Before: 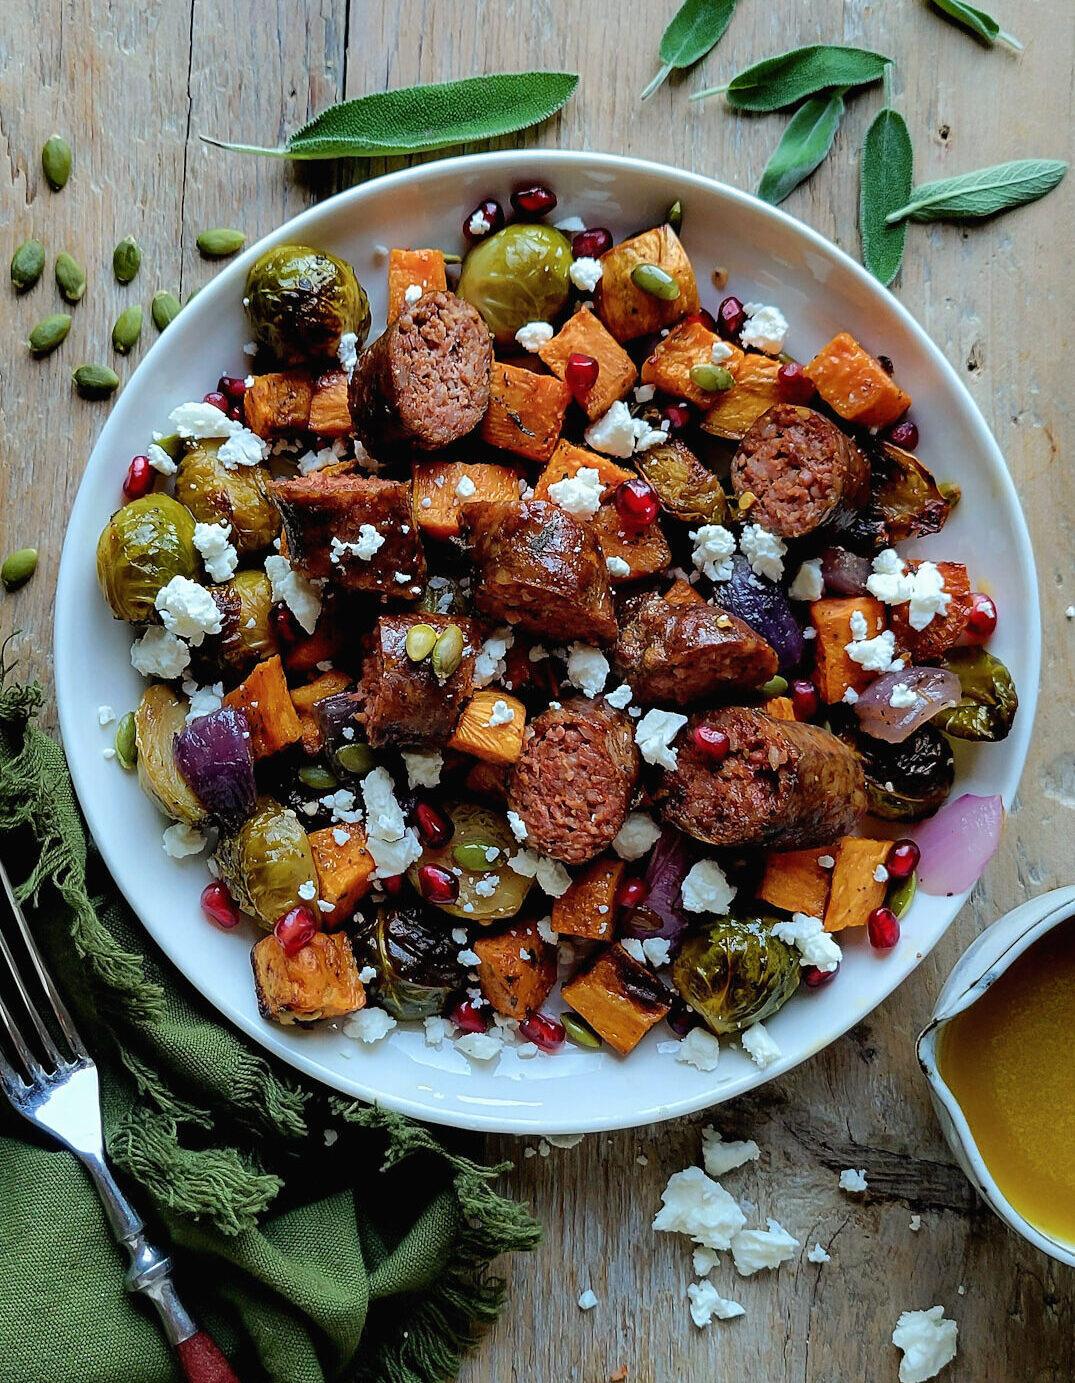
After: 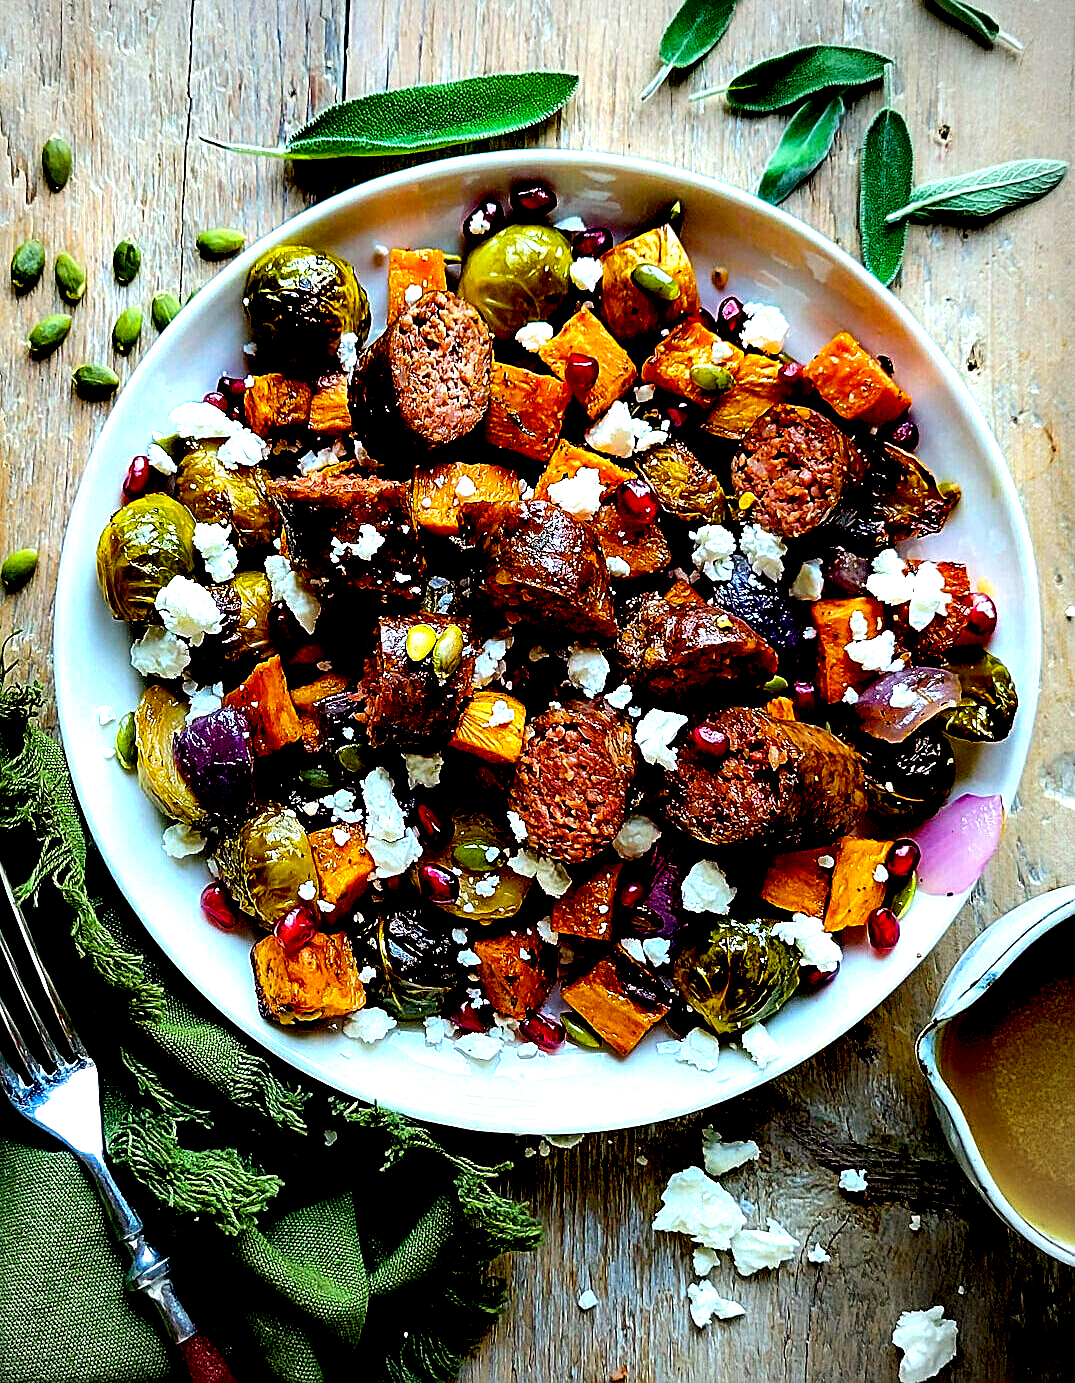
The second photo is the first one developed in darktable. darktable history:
sharpen: on, module defaults
exposure: black level correction 0.034, exposure 0.905 EV, compensate highlight preservation false
contrast brightness saturation: contrast 0.07, brightness -0.139, saturation 0.117
color balance rgb: shadows lift › luminance -9.442%, perceptual saturation grading › global saturation 11.374%, global vibrance 25.054%, contrast 10.581%
color correction: highlights b* 2.9
vignetting: center (-0.124, -0.002)
